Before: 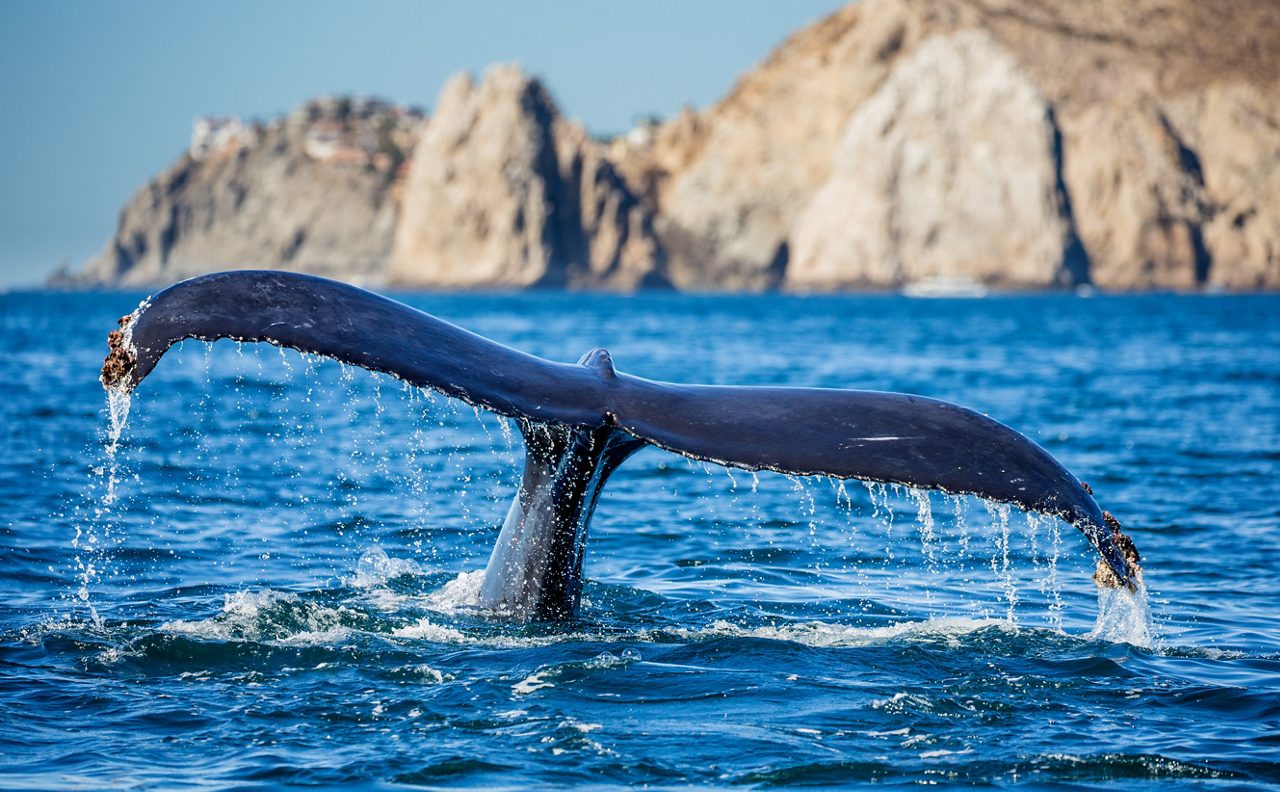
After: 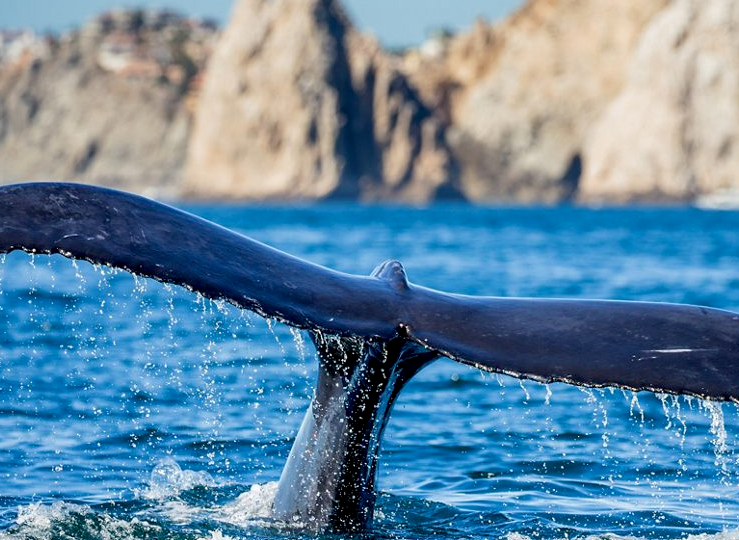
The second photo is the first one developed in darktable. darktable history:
exposure: black level correction 0.005, exposure 0.001 EV, compensate highlight preservation false
crop: left 16.202%, top 11.208%, right 26.045%, bottom 20.557%
